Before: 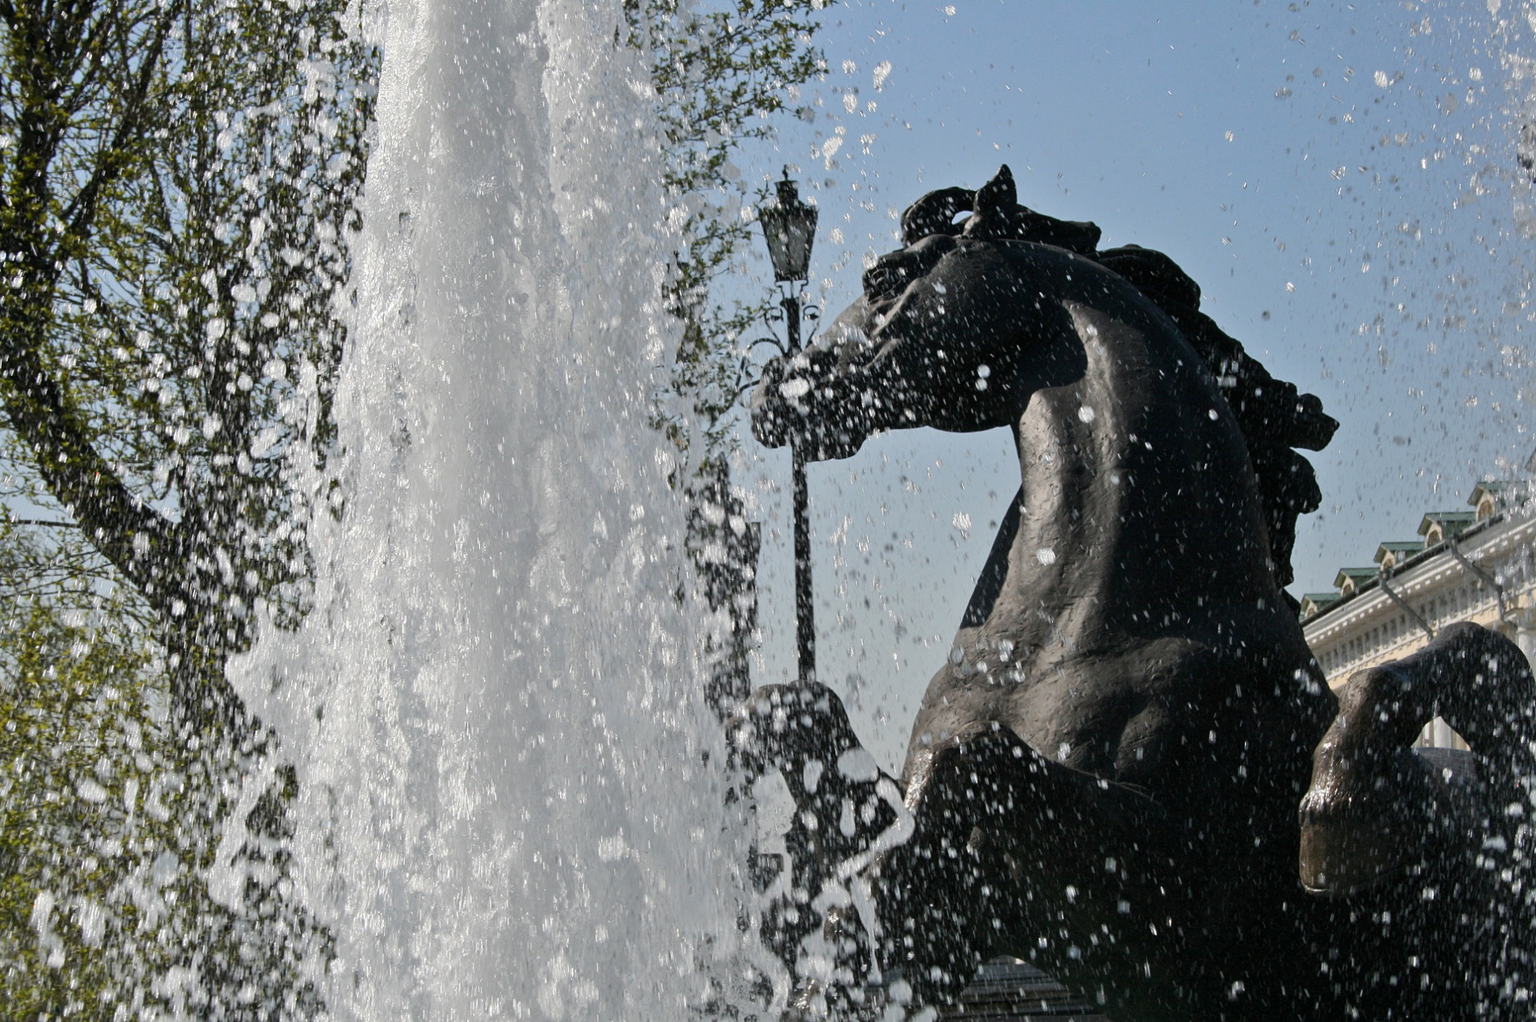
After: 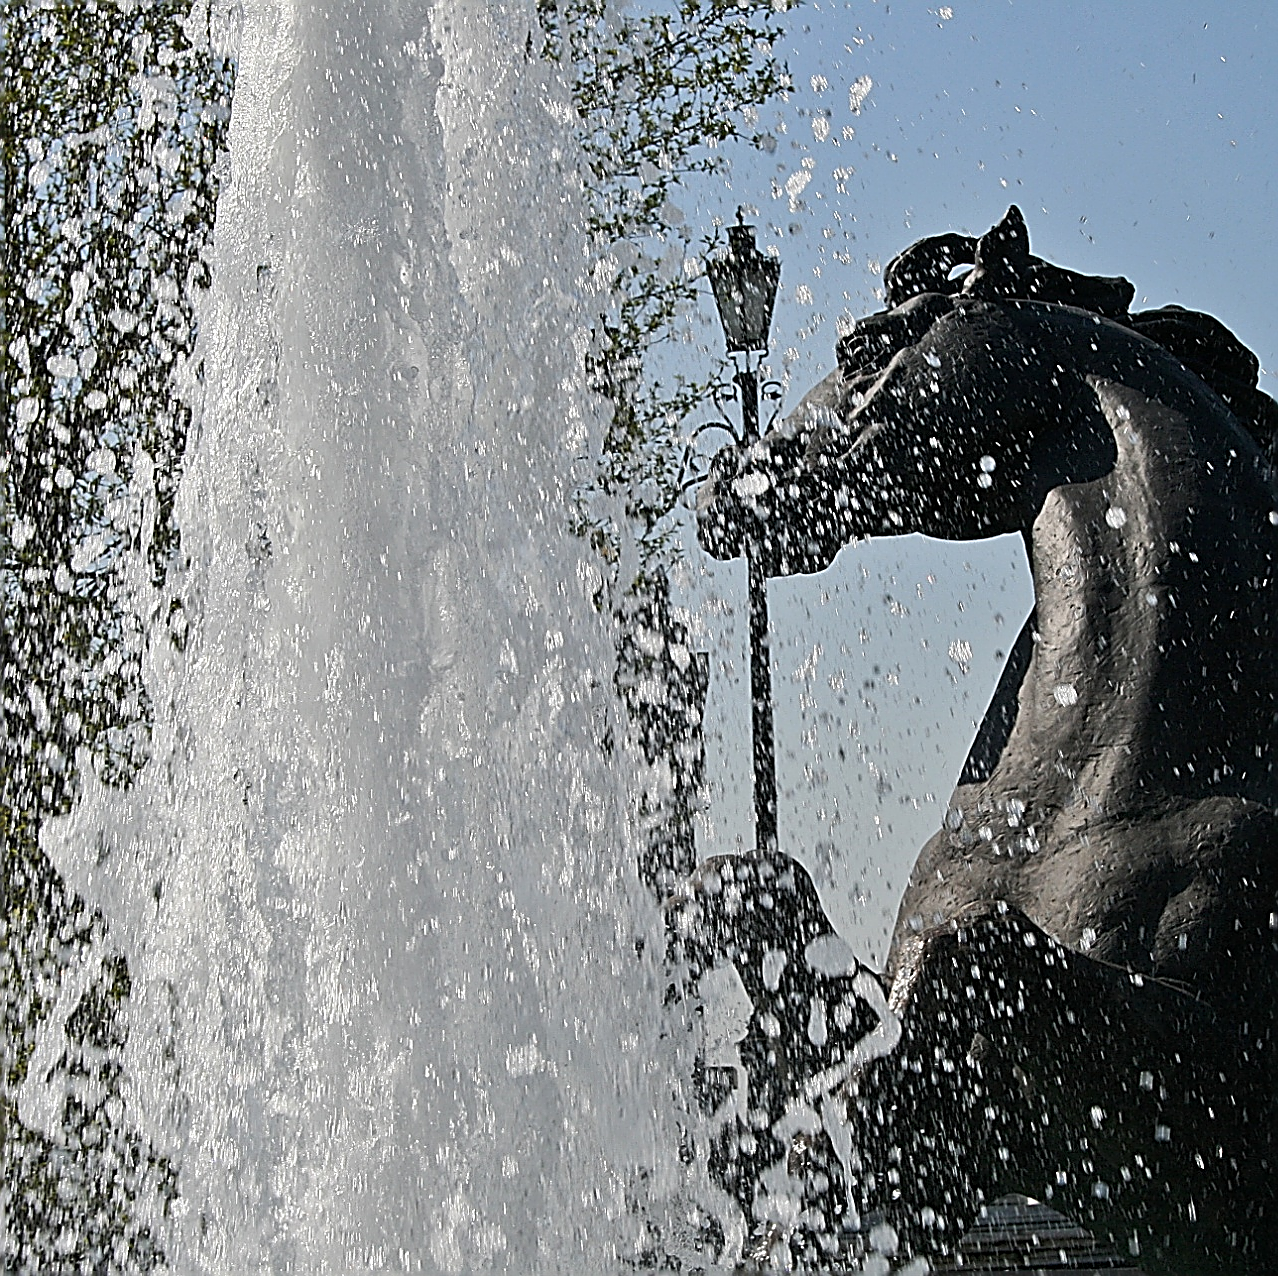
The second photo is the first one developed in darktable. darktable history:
crop and rotate: left 12.636%, right 20.752%
sharpen: amount 1.987
